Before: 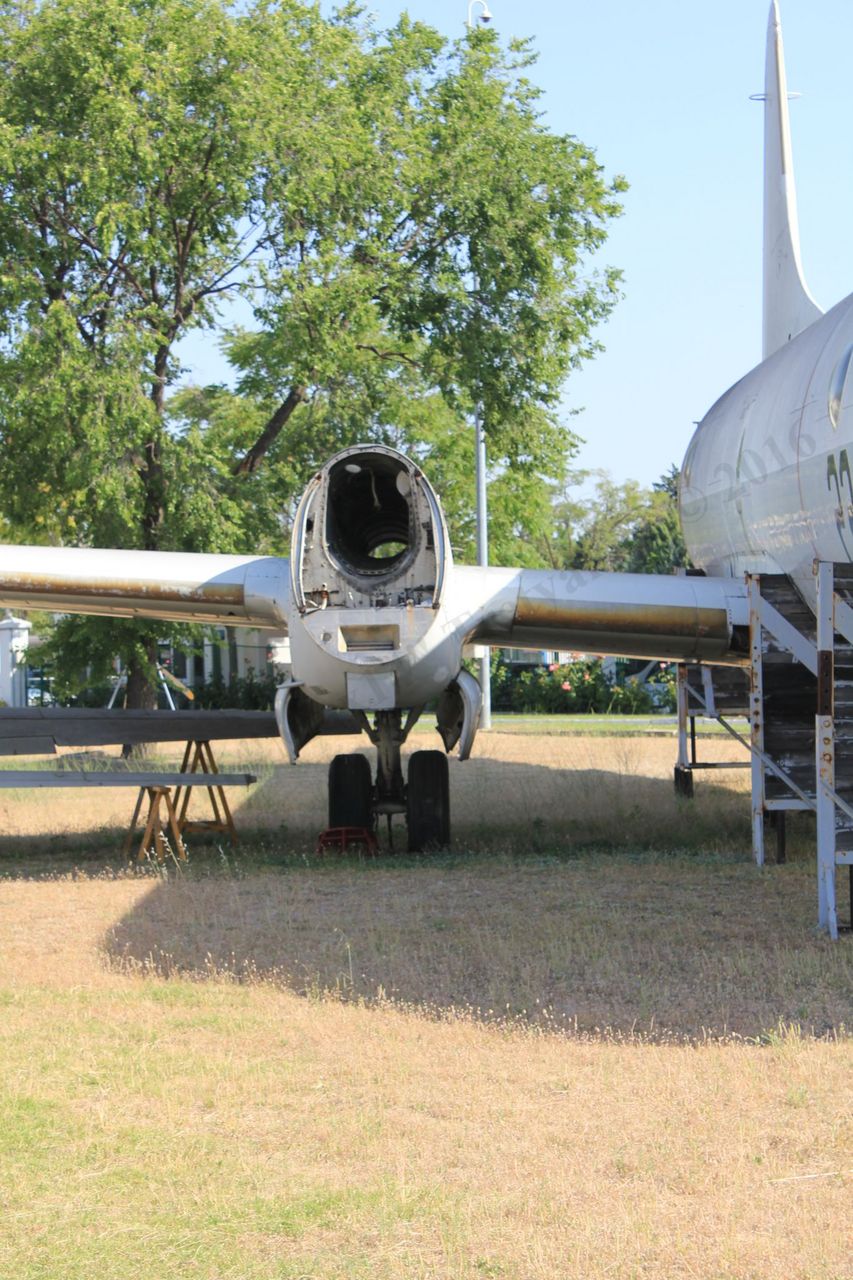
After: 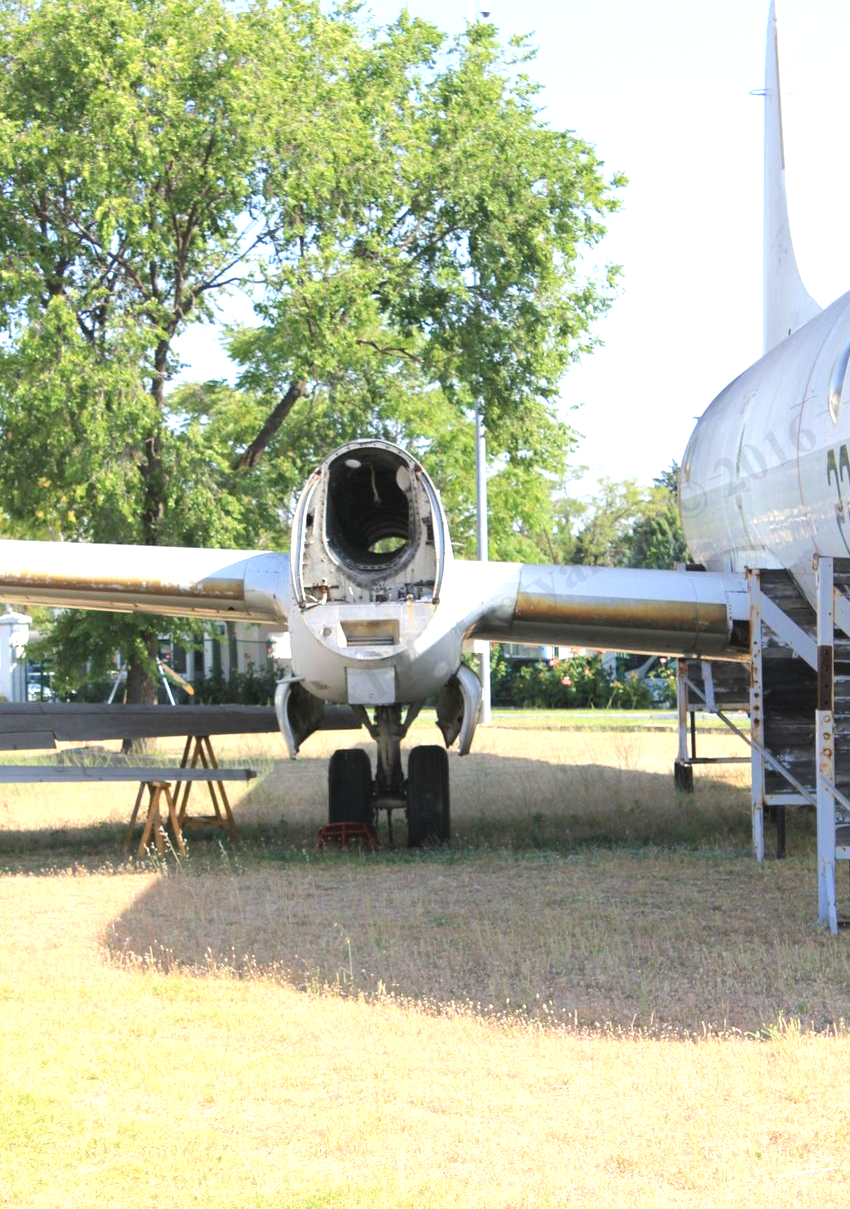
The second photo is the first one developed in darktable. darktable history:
crop: top 0.448%, right 0.264%, bottom 5.045%
exposure: black level correction 0, exposure 0.7 EV, compensate exposure bias true, compensate highlight preservation false
